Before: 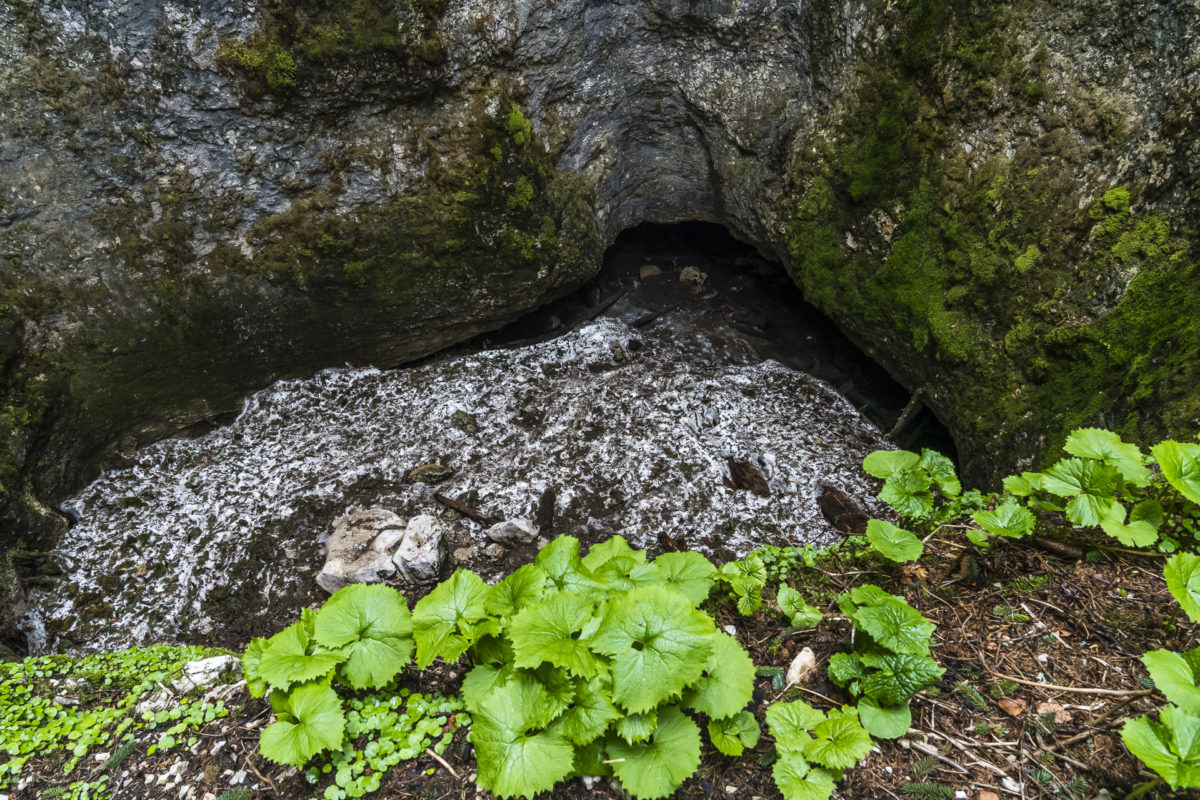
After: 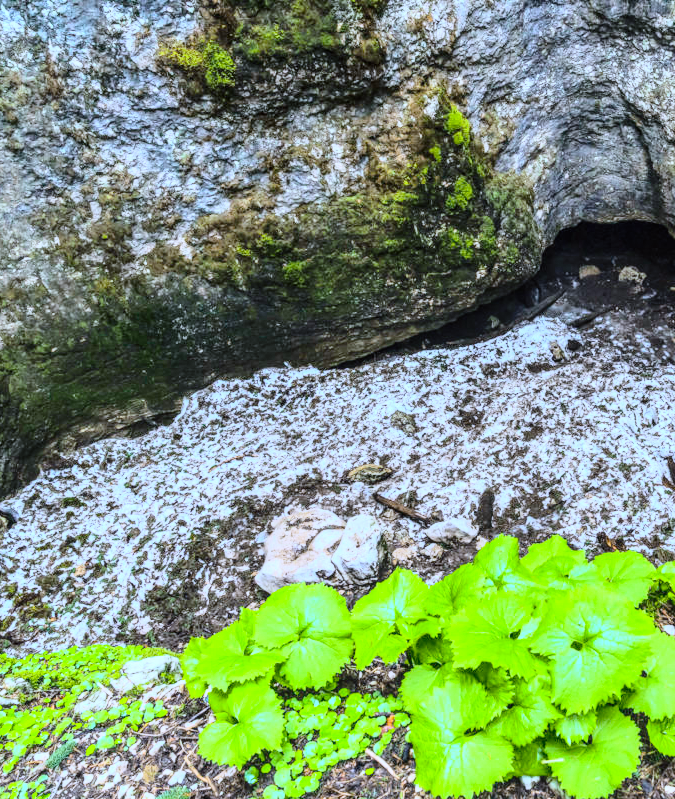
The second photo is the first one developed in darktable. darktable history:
crop: left 5.114%, right 38.589%
local contrast: on, module defaults
exposure: exposure 0.669 EV, compensate highlight preservation false
white balance: red 0.948, green 1.02, blue 1.176
tone equalizer: on, module defaults
contrast brightness saturation: brightness 0.15
tone curve: curves: ch0 [(0, 0.021) (0.104, 0.093) (0.236, 0.234) (0.456, 0.566) (0.647, 0.78) (0.864, 0.9) (1, 0.932)]; ch1 [(0, 0) (0.353, 0.344) (0.43, 0.401) (0.479, 0.476) (0.502, 0.504) (0.544, 0.534) (0.566, 0.566) (0.612, 0.621) (0.657, 0.679) (1, 1)]; ch2 [(0, 0) (0.34, 0.314) (0.434, 0.43) (0.5, 0.498) (0.528, 0.536) (0.56, 0.576) (0.595, 0.638) (0.644, 0.729) (1, 1)], color space Lab, independent channels, preserve colors none
